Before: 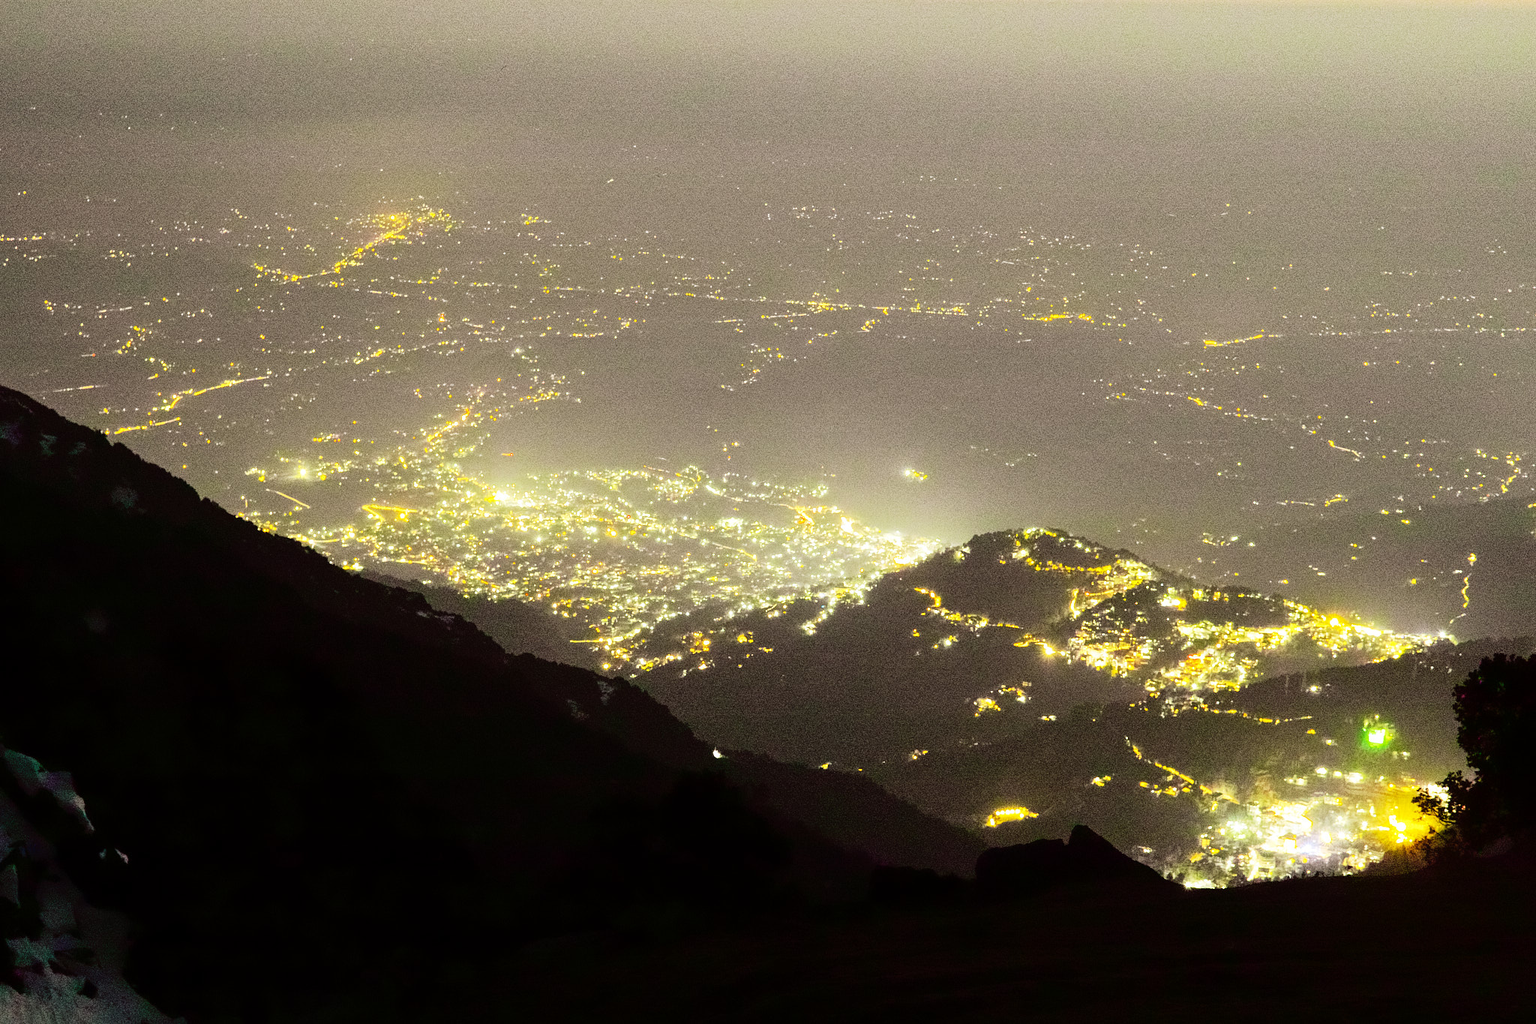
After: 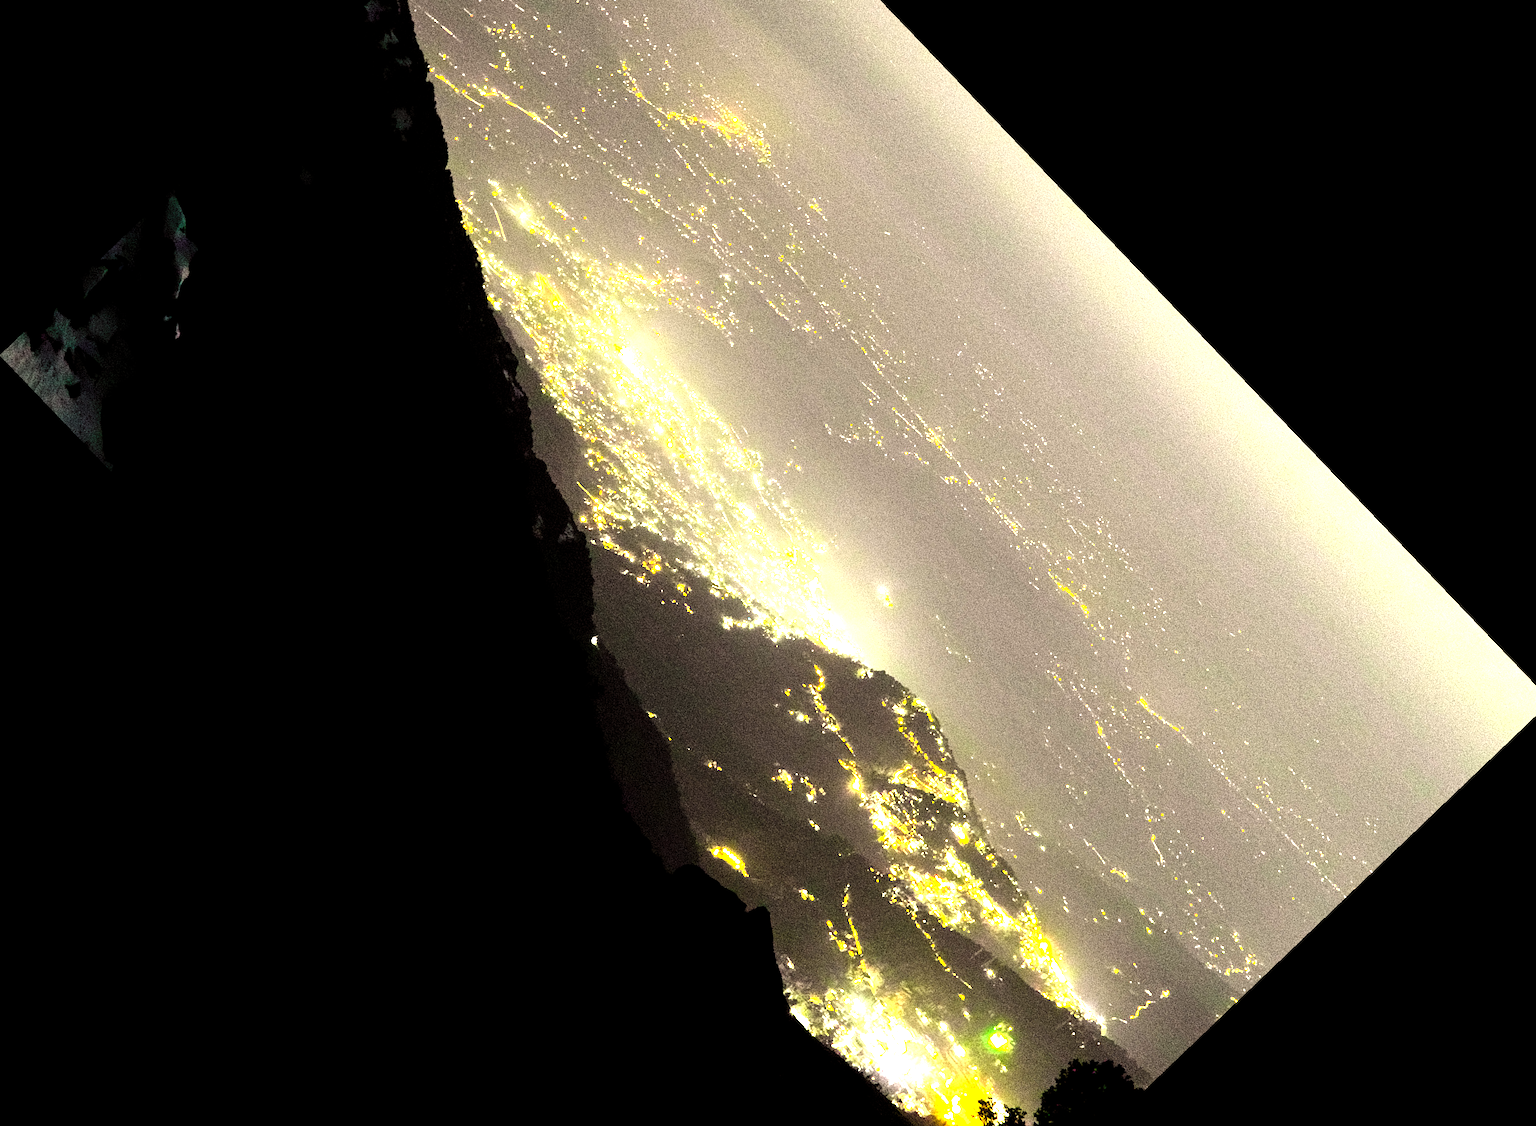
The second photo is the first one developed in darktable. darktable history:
levels: levels [0.052, 0.496, 0.908]
crop and rotate: angle -46.26°, top 16.234%, right 0.912%, bottom 11.704%
exposure: exposure 0.657 EV, compensate highlight preservation false
